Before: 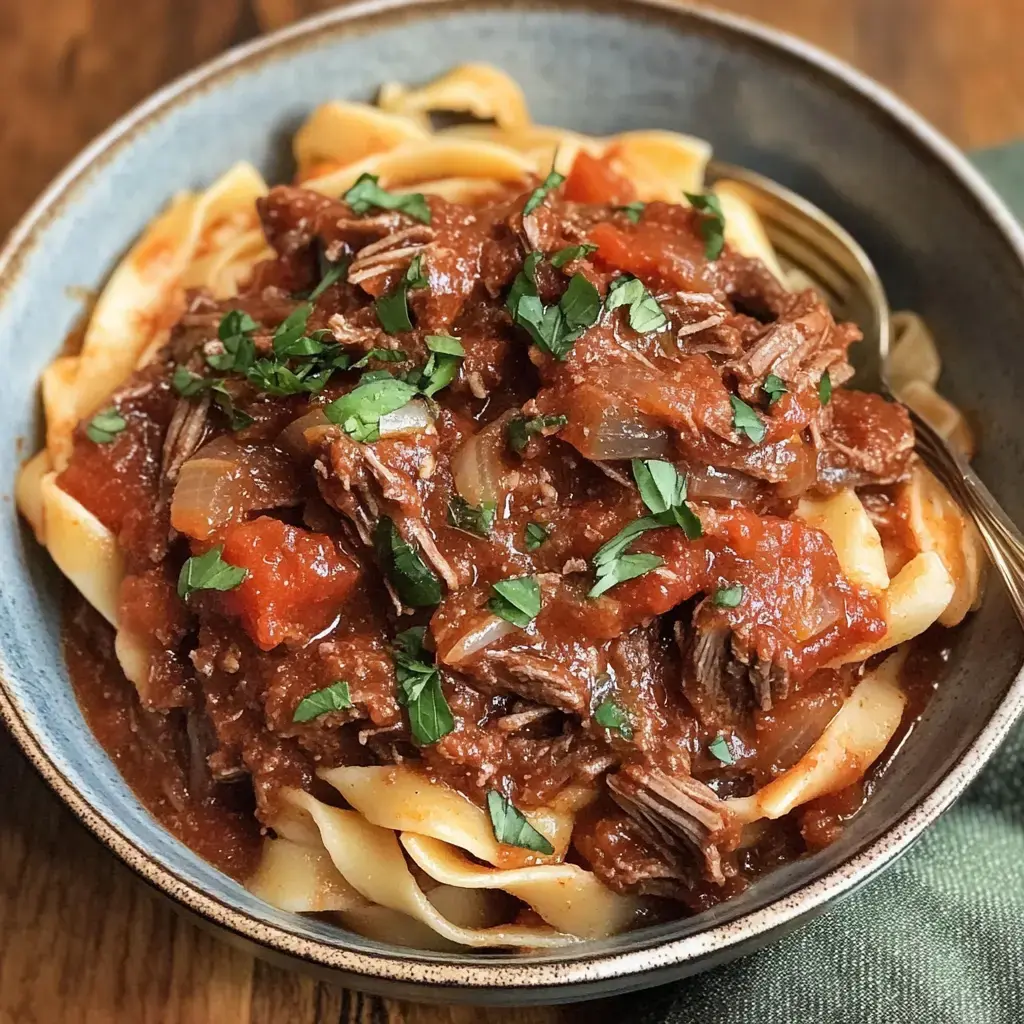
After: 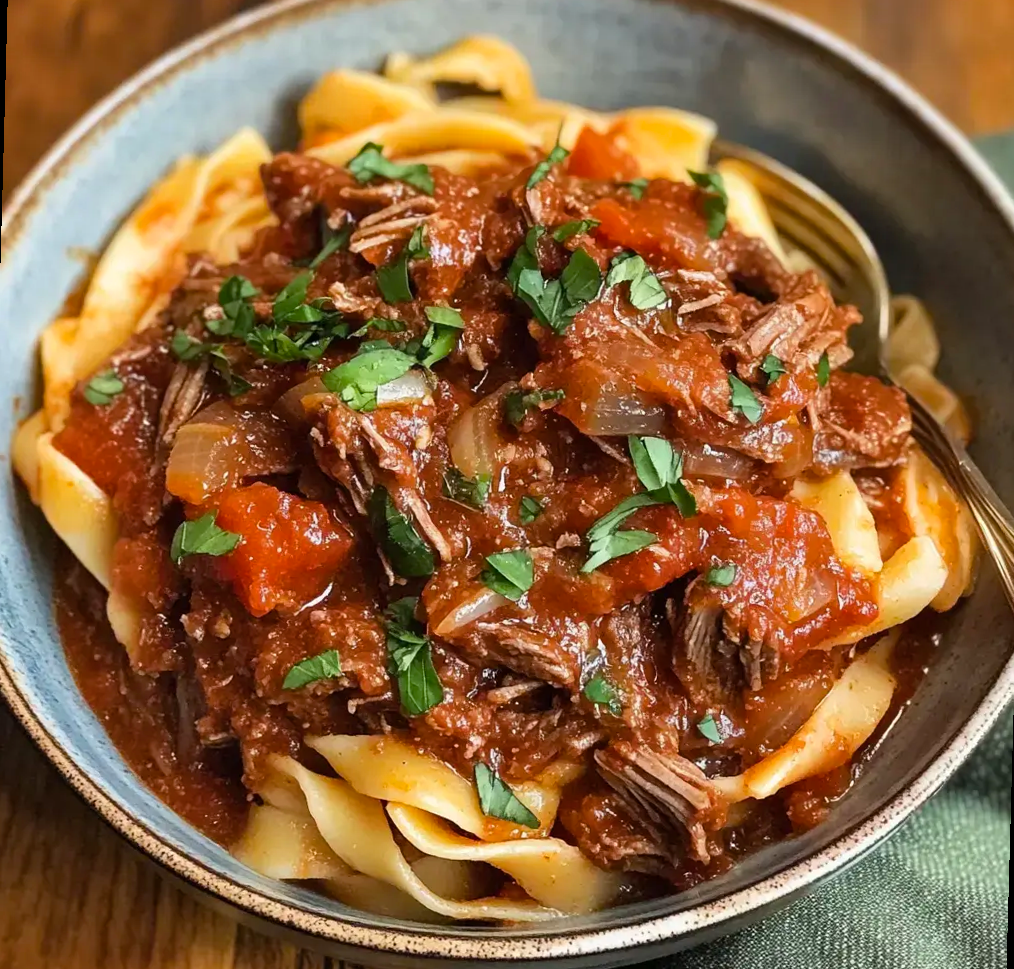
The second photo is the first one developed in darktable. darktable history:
color balance rgb: linear chroma grading › global chroma 6.48%, perceptual saturation grading › global saturation 12.96%, global vibrance 6.02%
rotate and perspective: rotation 1.57°, crop left 0.018, crop right 0.982, crop top 0.039, crop bottom 0.961
